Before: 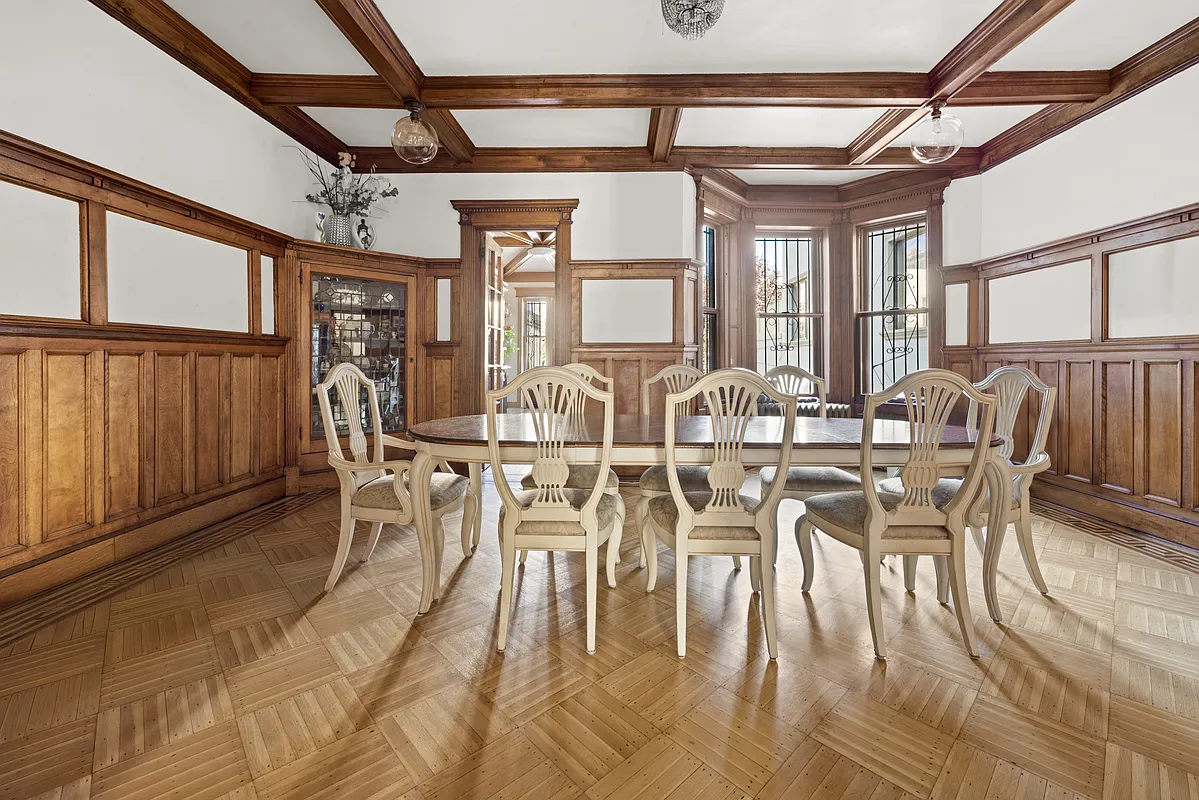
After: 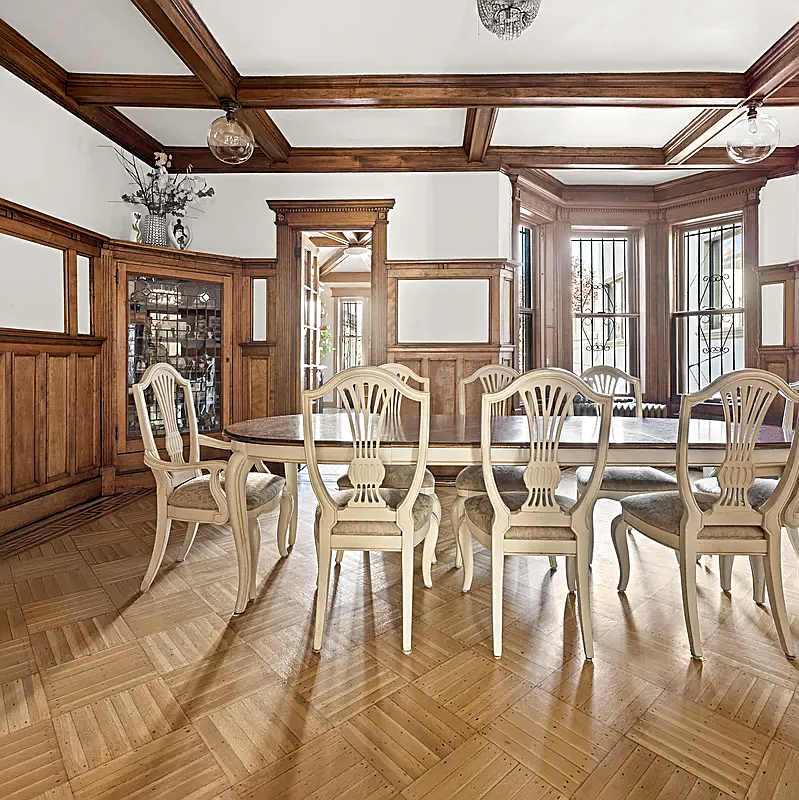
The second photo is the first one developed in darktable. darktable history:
crop and rotate: left 15.411%, right 17.919%
sharpen: on, module defaults
levels: levels [0.016, 0.484, 0.953]
